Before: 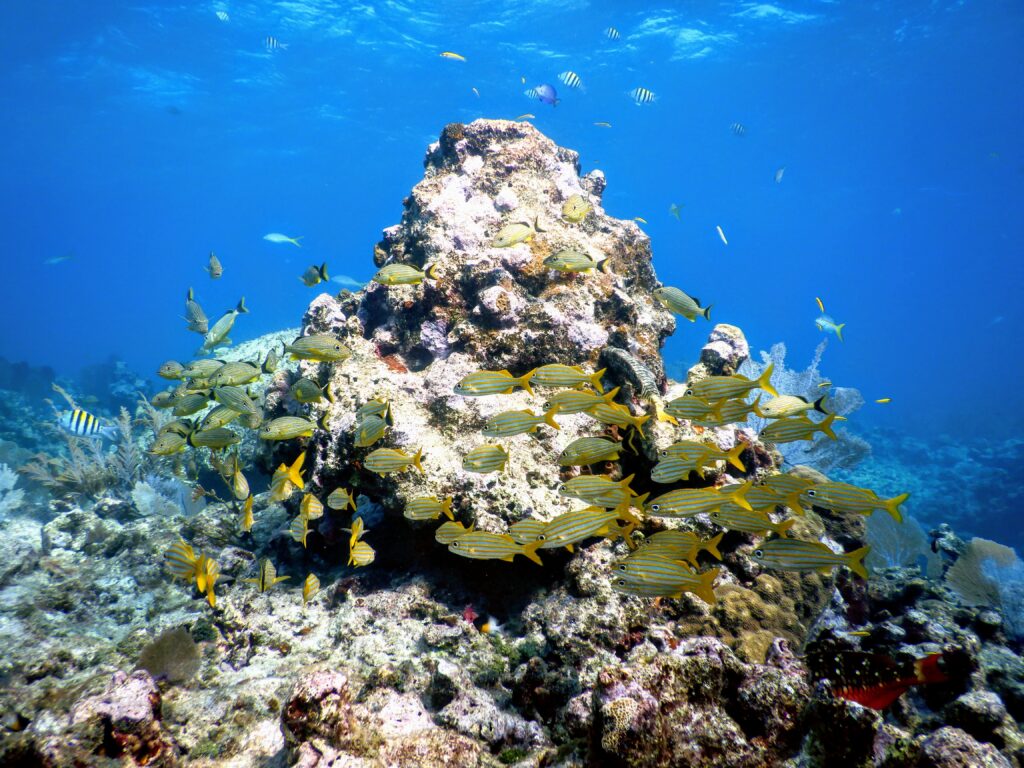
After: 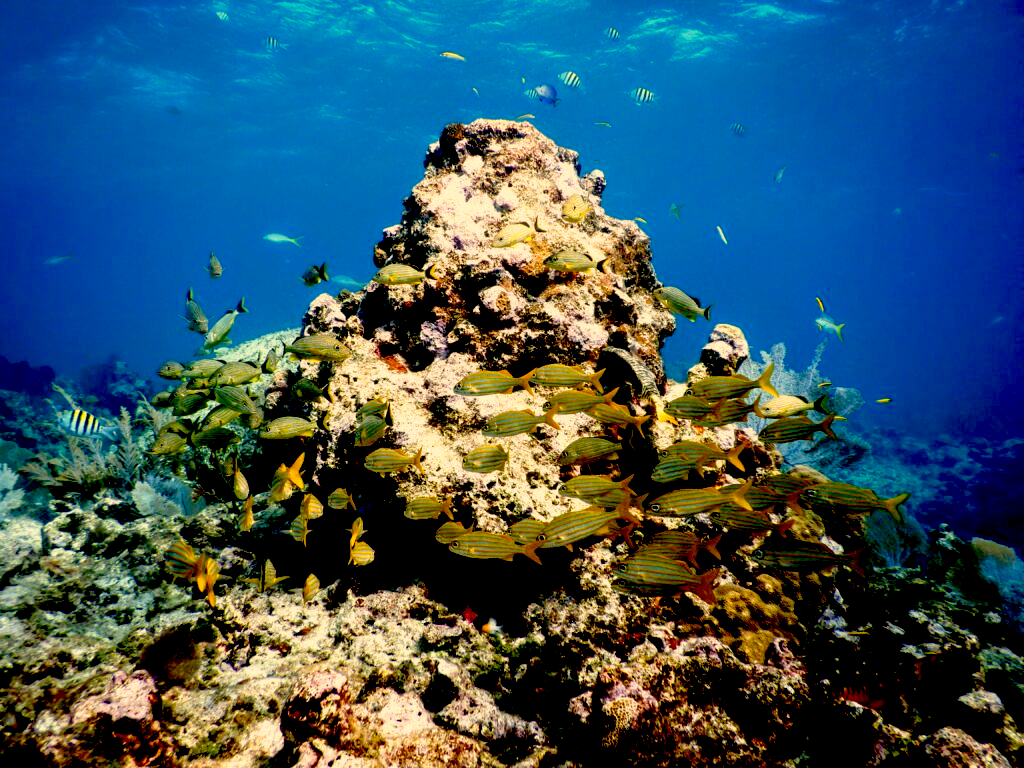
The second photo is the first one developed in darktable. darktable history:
white balance: red 1.123, blue 0.83
exposure: black level correction 0.1, exposure -0.092 EV, compensate highlight preservation false
